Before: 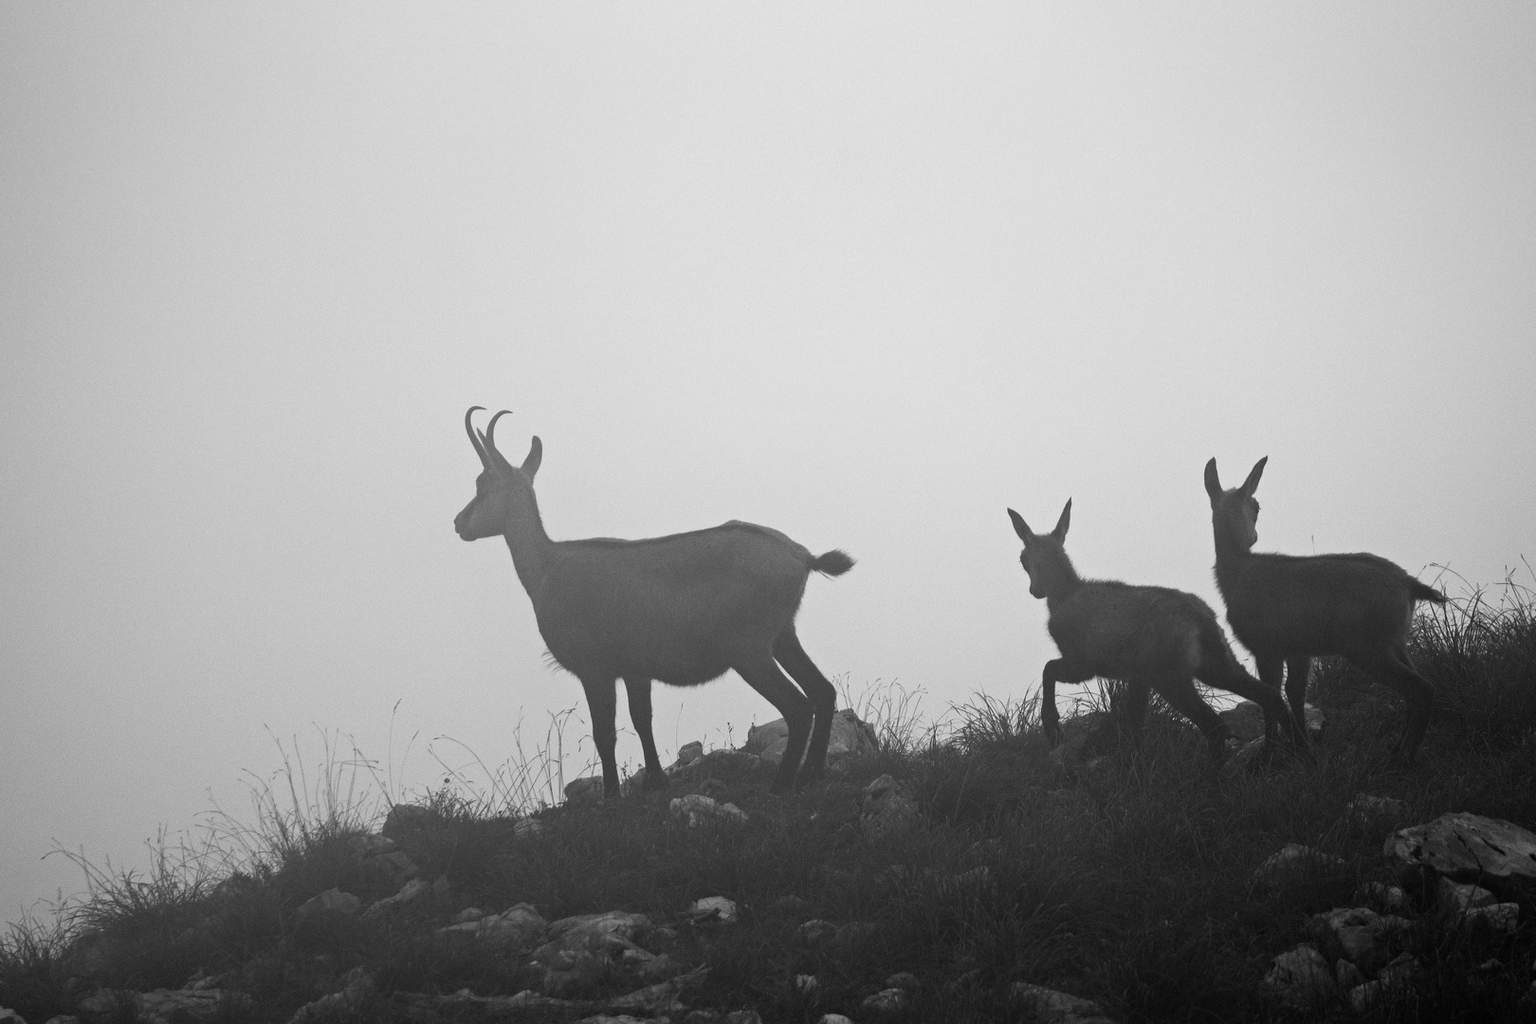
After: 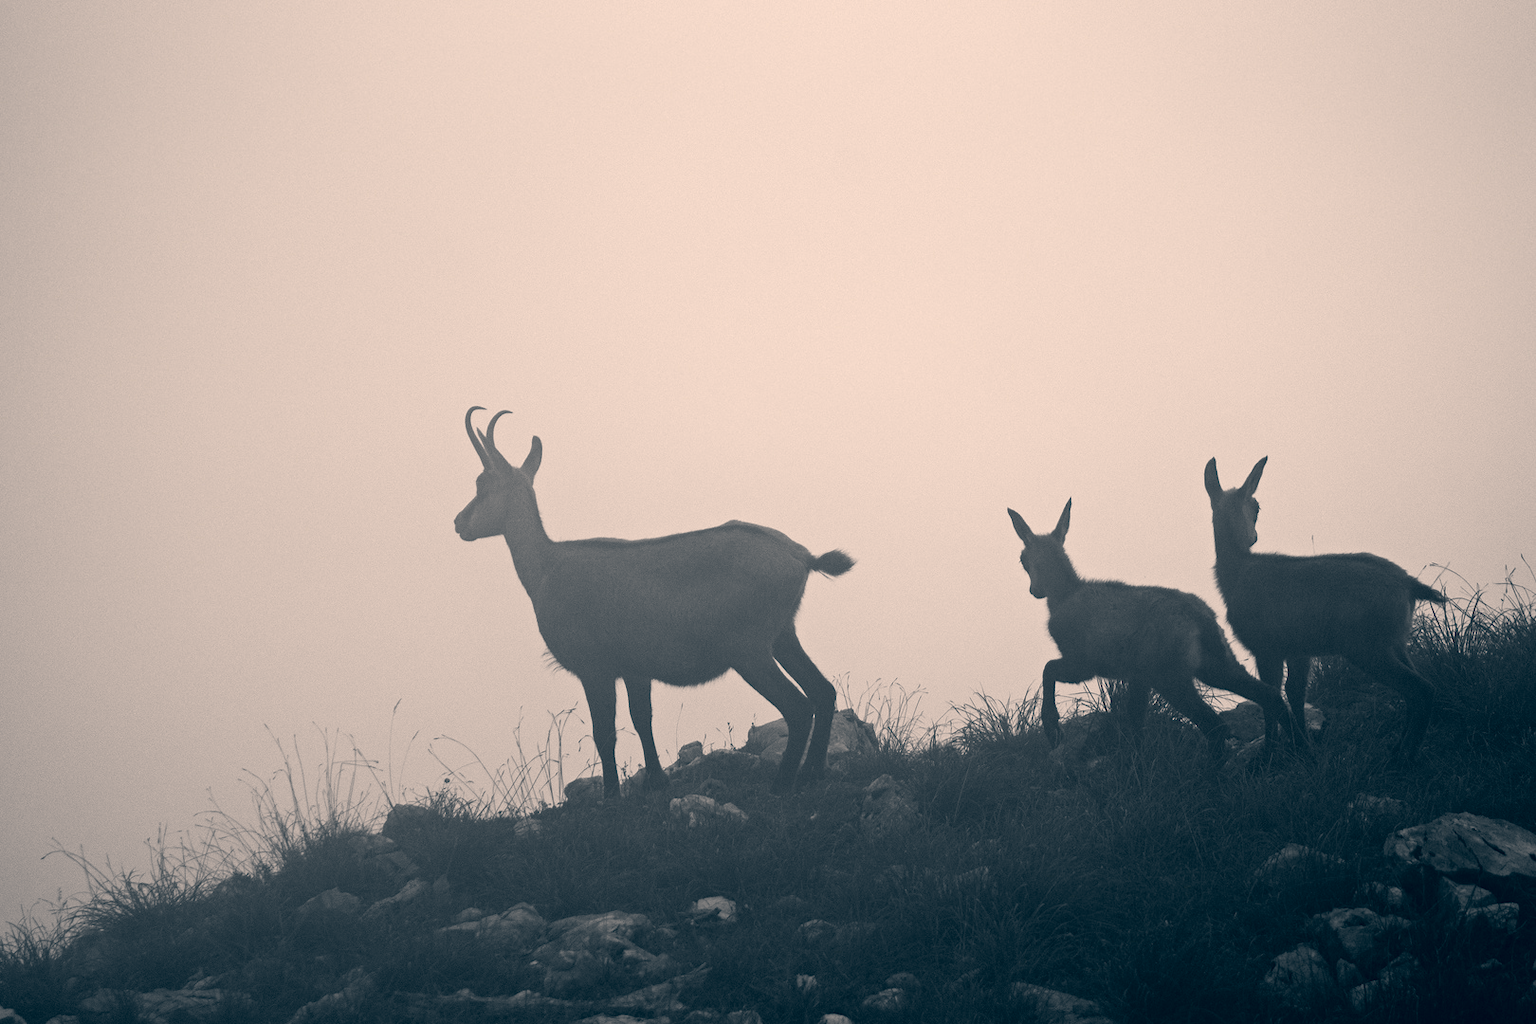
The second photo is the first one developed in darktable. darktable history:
color correction: highlights a* 10.26, highlights b* 14.6, shadows a* -10.09, shadows b* -14.99
